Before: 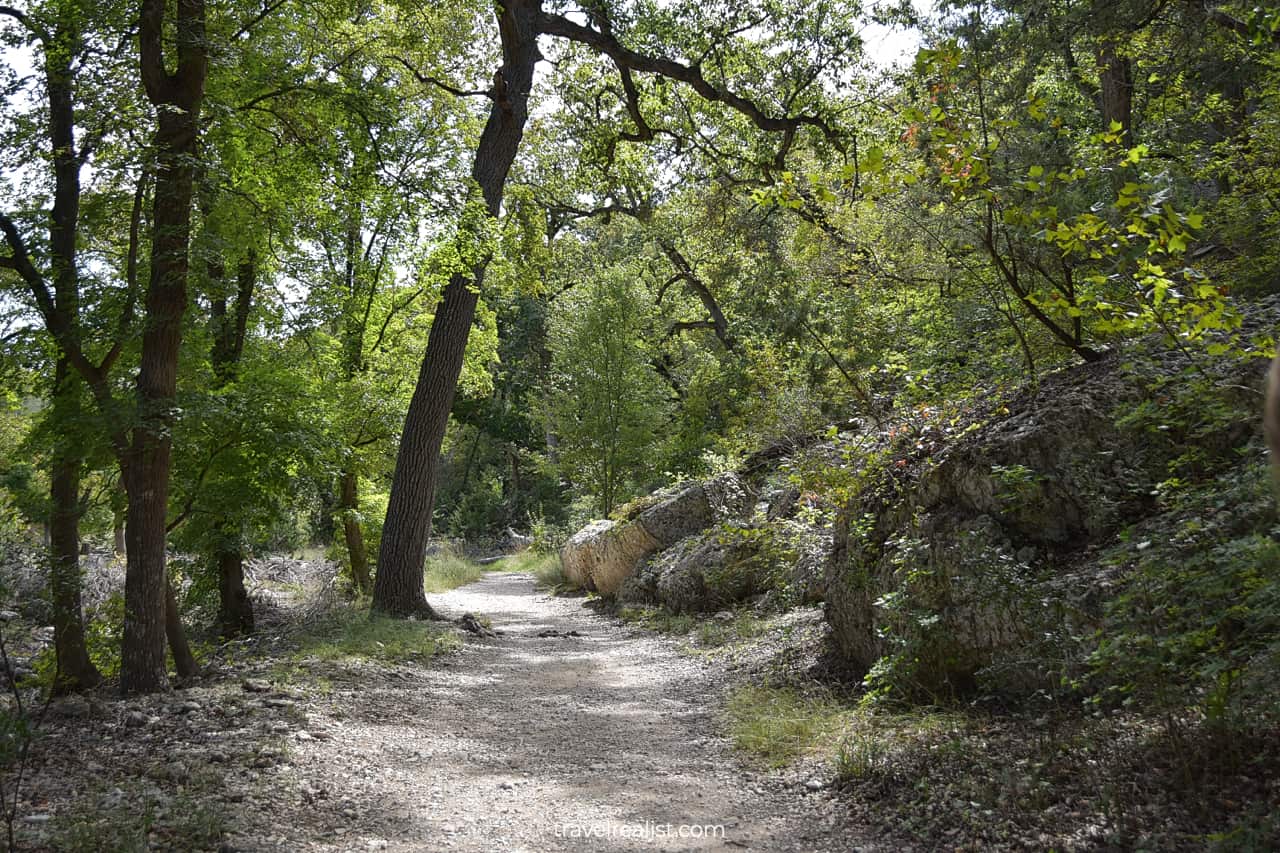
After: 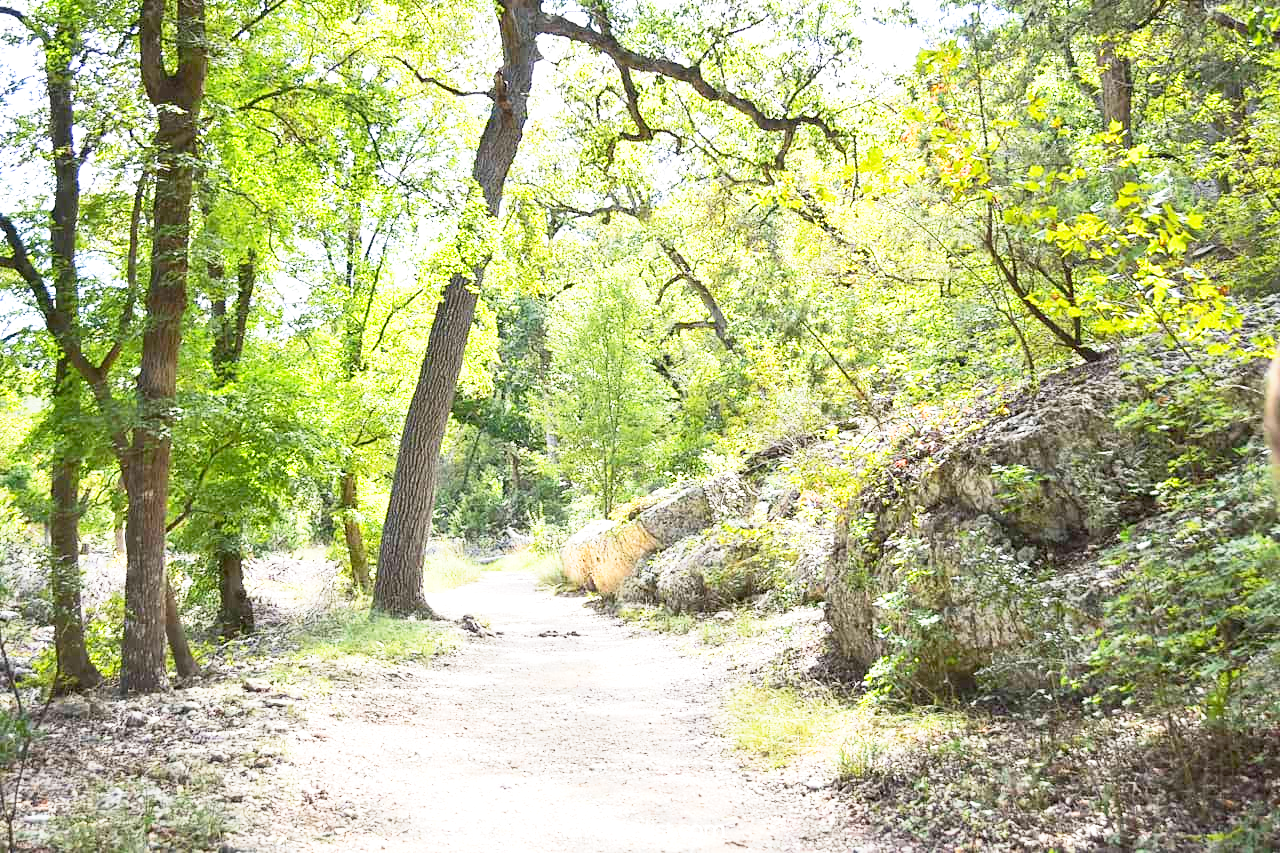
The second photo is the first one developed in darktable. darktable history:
base curve: curves: ch0 [(0, 0) (0.088, 0.125) (0.176, 0.251) (0.354, 0.501) (0.613, 0.749) (1, 0.877)], preserve colors none
exposure: black level correction 0.001, exposure 1.827 EV, compensate highlight preservation false
contrast brightness saturation: contrast 0.202, brightness 0.162, saturation 0.227
